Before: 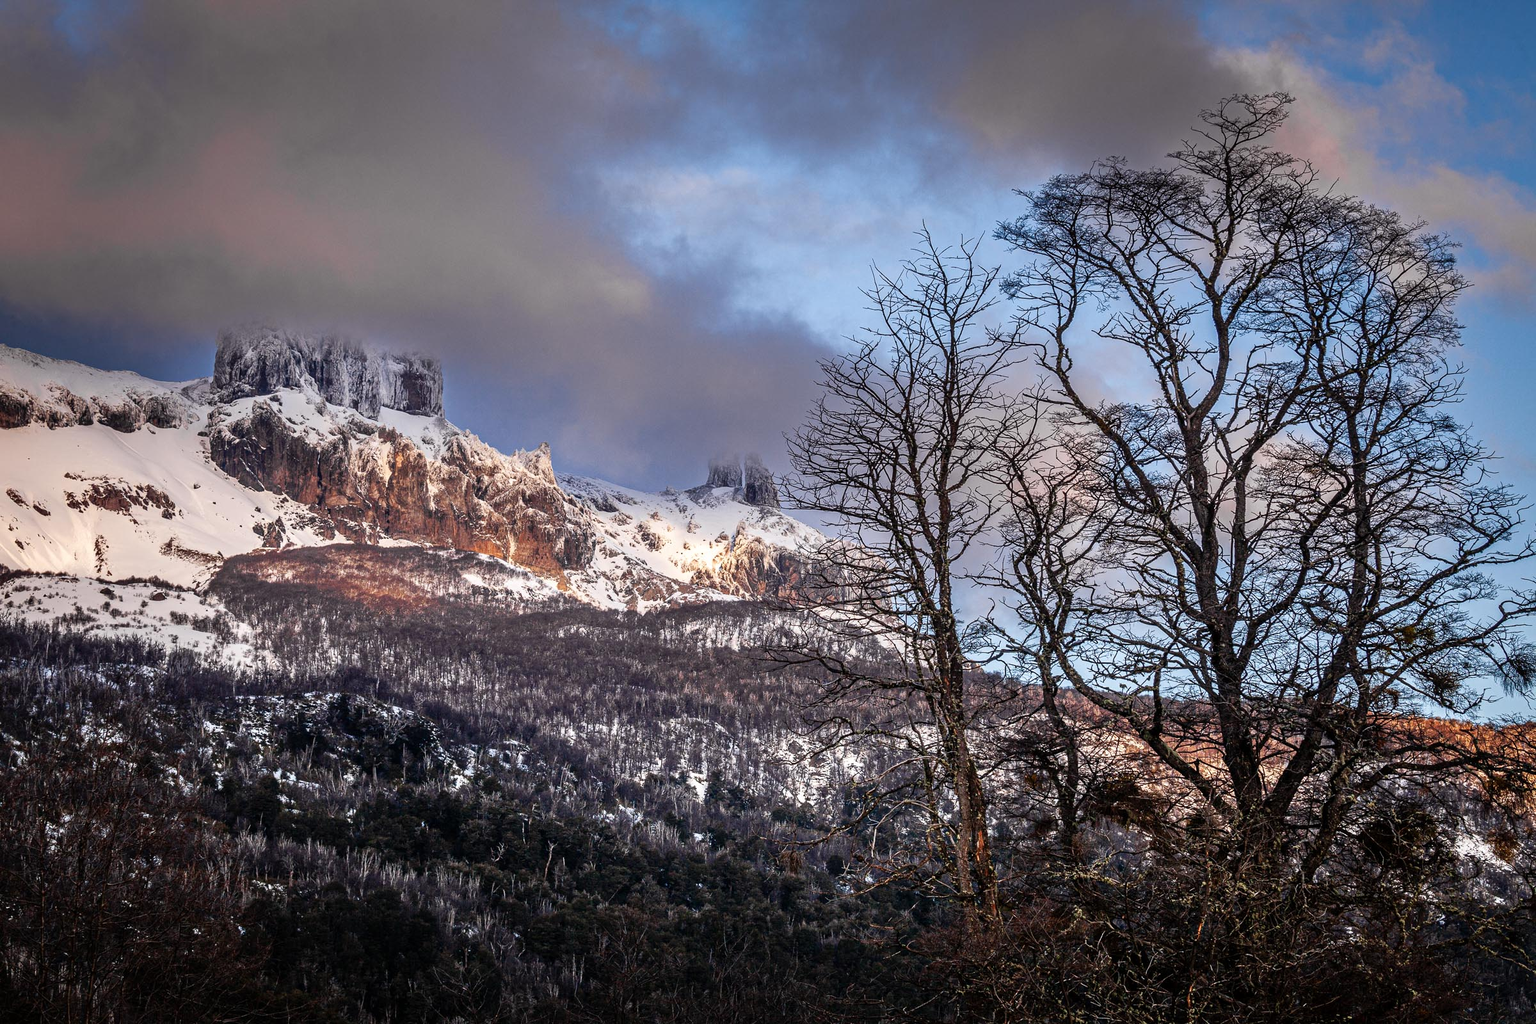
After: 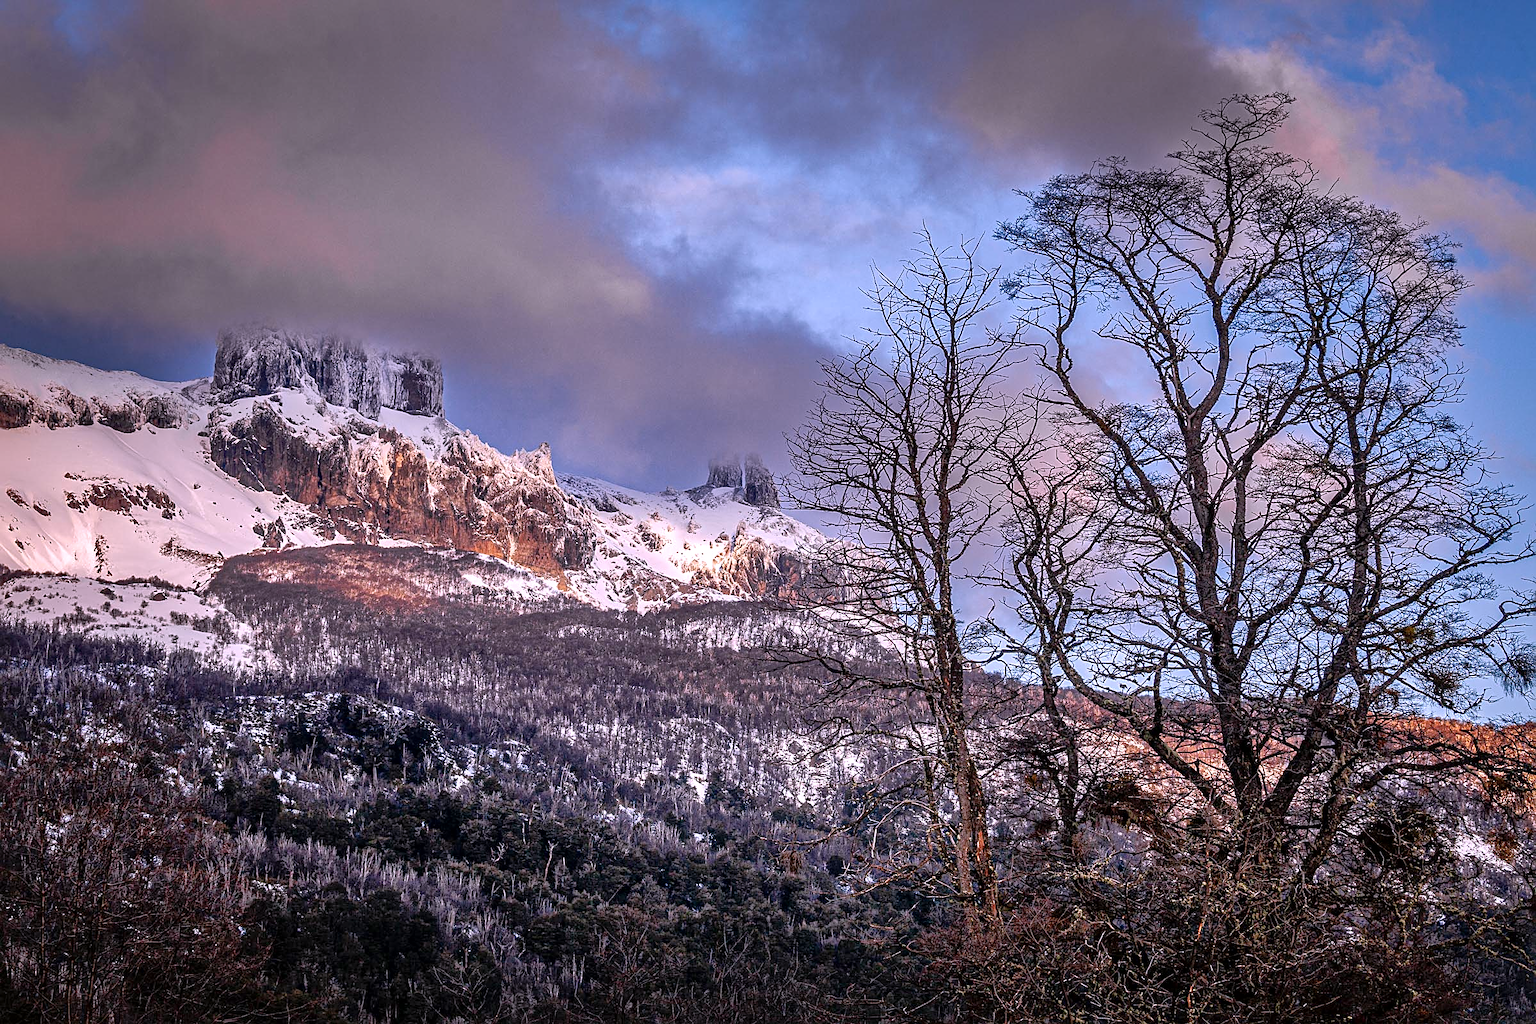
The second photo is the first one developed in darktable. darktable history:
shadows and highlights: on, module defaults
white balance: red 1.066, blue 1.119
local contrast: mode bilateral grid, contrast 20, coarseness 50, detail 130%, midtone range 0.2
sharpen: on, module defaults
